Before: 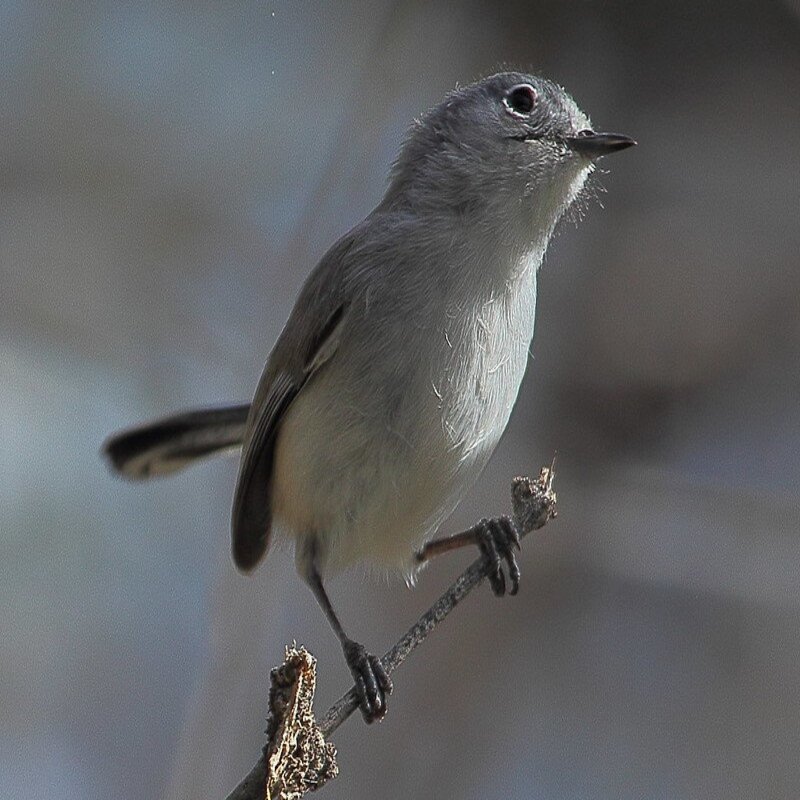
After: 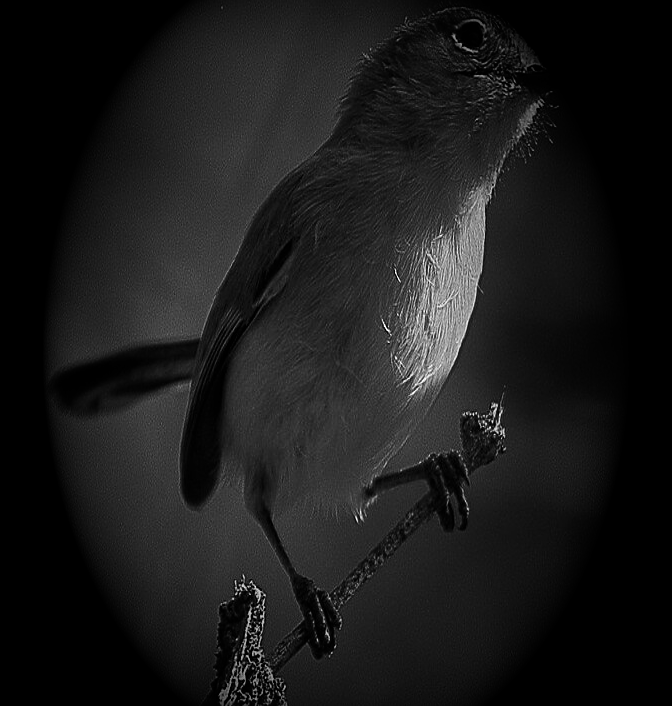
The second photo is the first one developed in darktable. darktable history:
white balance: red 0.967, blue 1.119, emerald 0.756
crop: left 6.446%, top 8.188%, right 9.538%, bottom 3.548%
monochrome: on, module defaults
contrast brightness saturation: contrast 0.13, brightness -0.24, saturation 0.14
sharpen: on, module defaults
tone equalizer: on, module defaults
vignetting: fall-off start 15.9%, fall-off radius 100%, brightness -1, saturation 0.5, width/height ratio 0.719
exposure: compensate highlight preservation false
